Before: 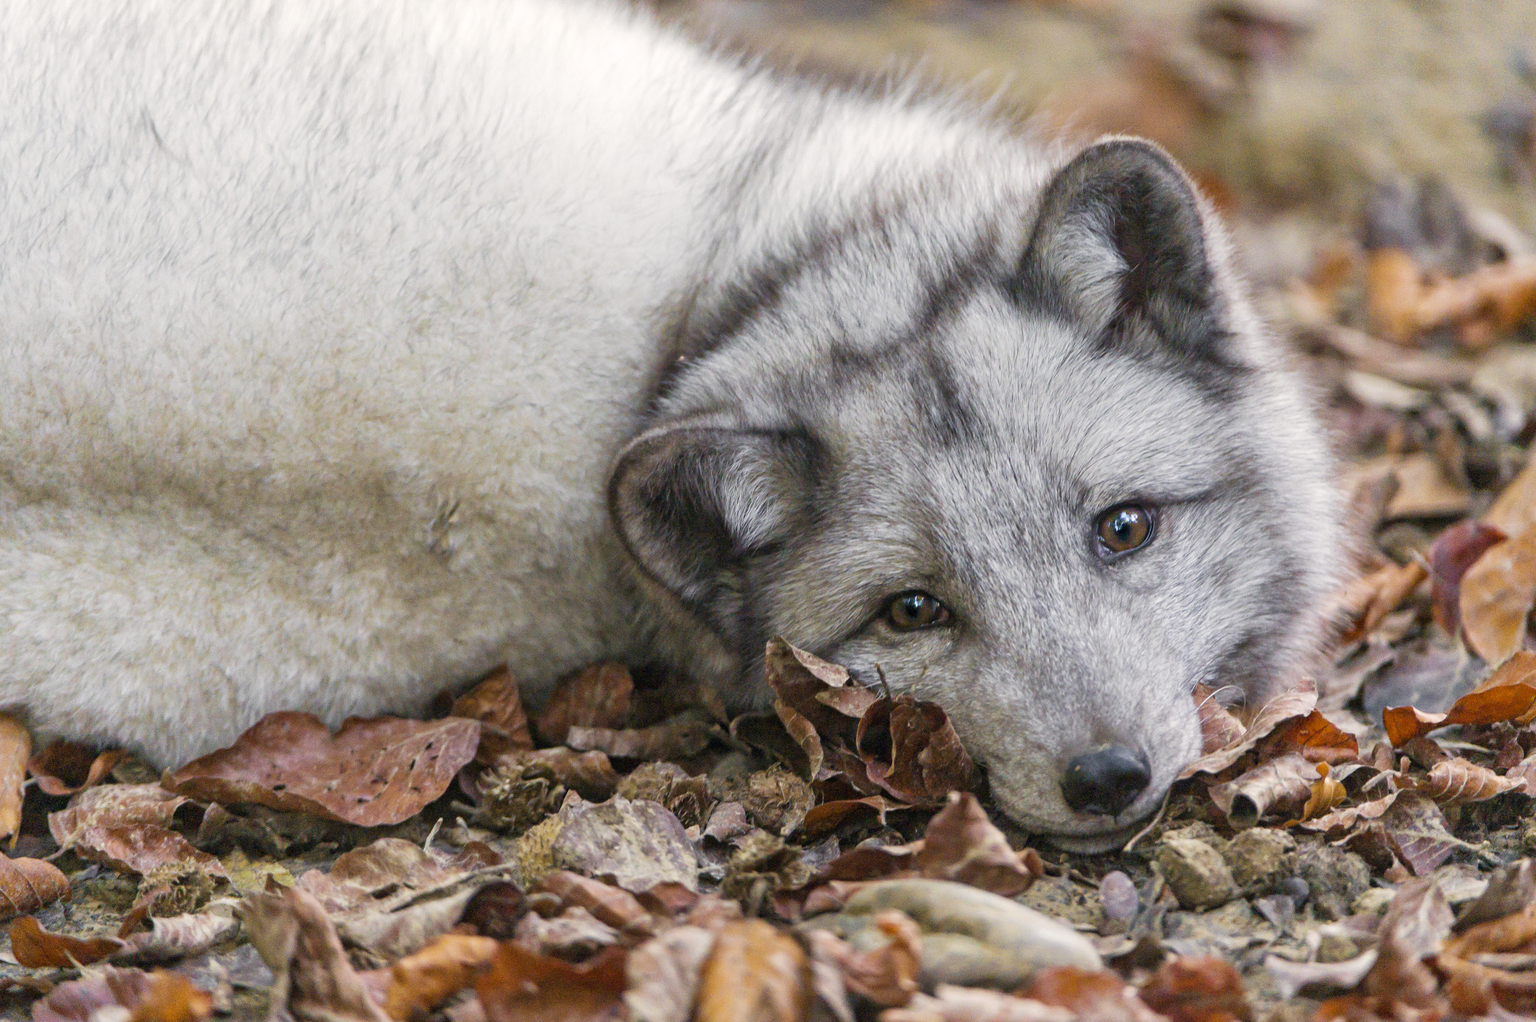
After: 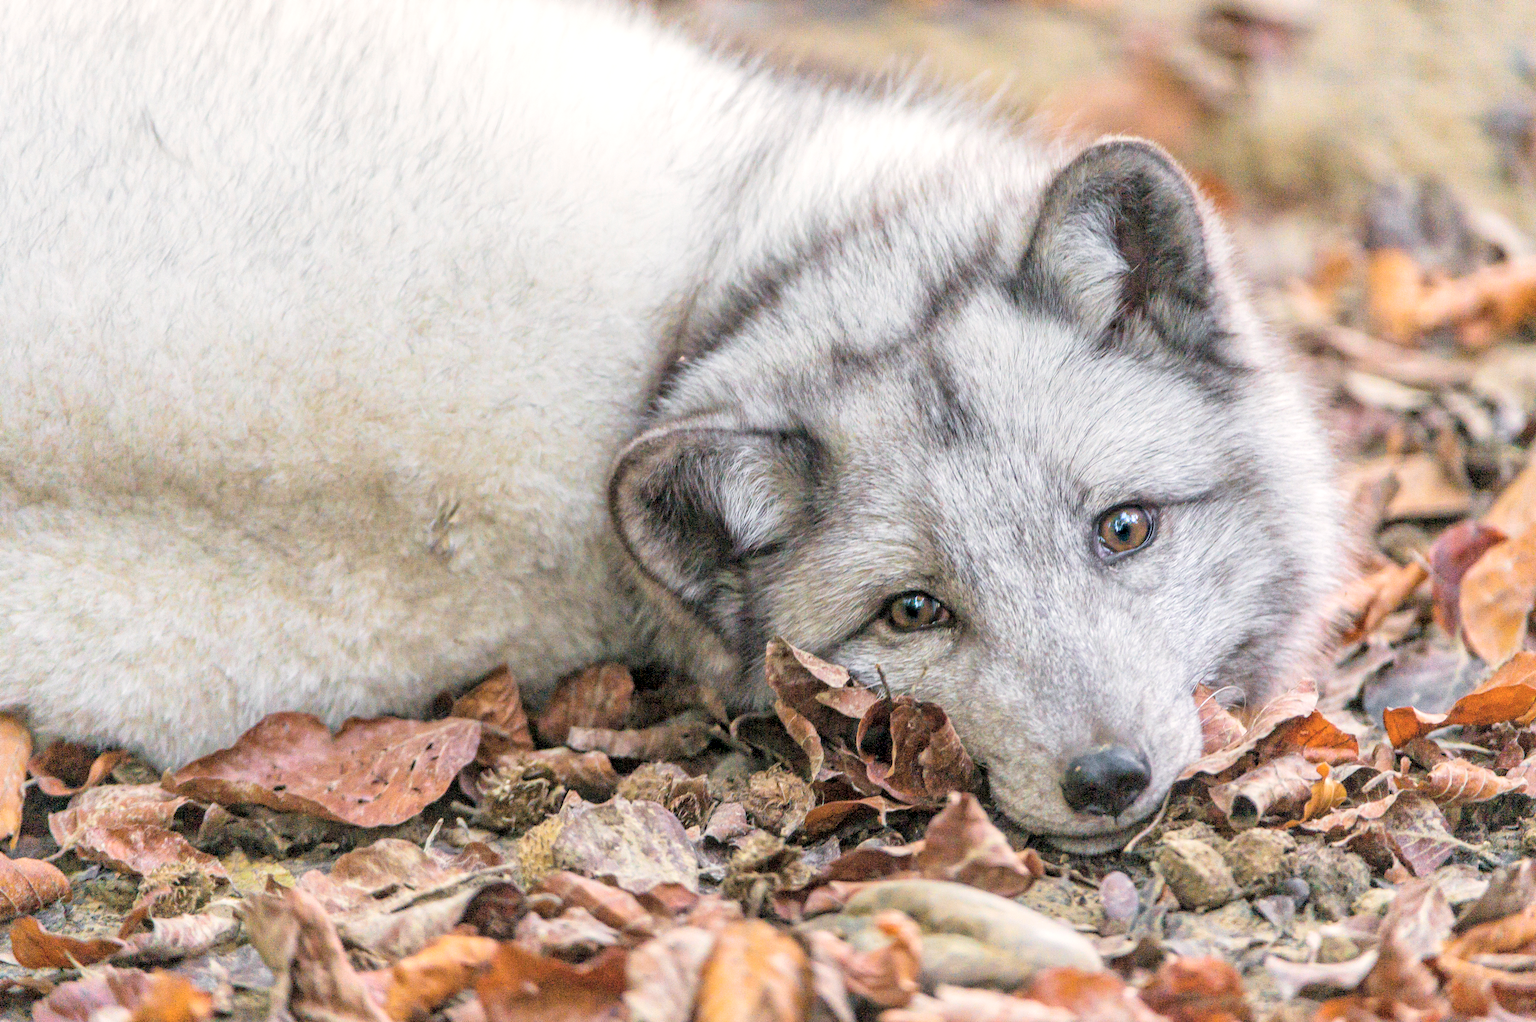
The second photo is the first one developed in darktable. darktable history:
local contrast: detail 130%
global tonemap: drago (0.7, 100)
